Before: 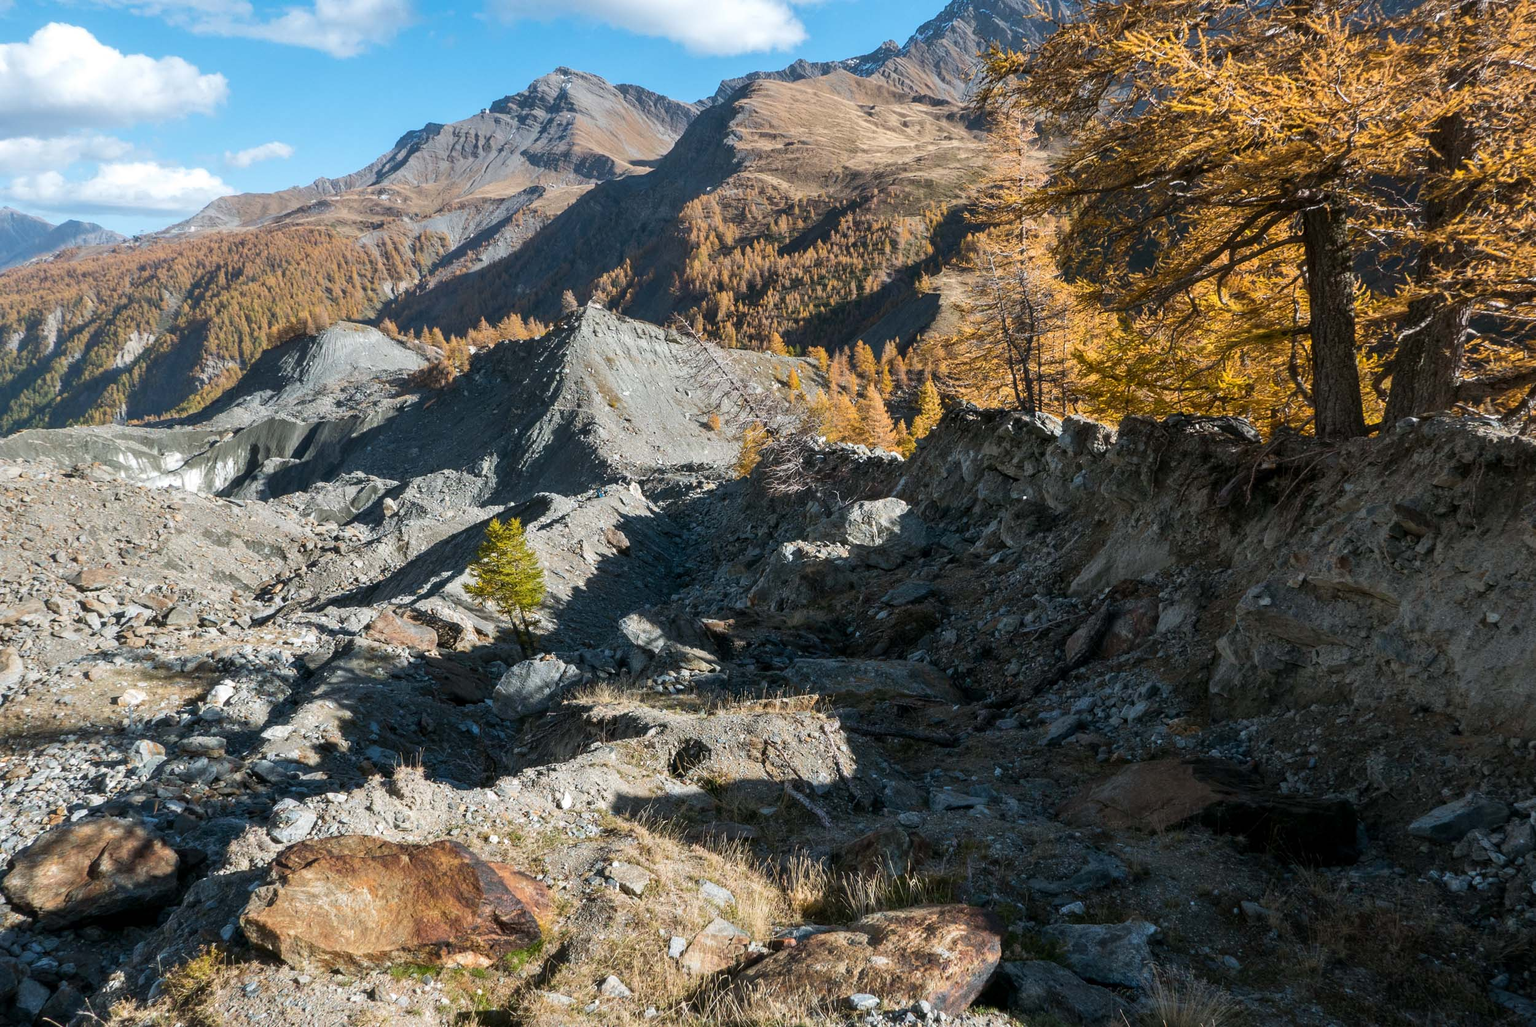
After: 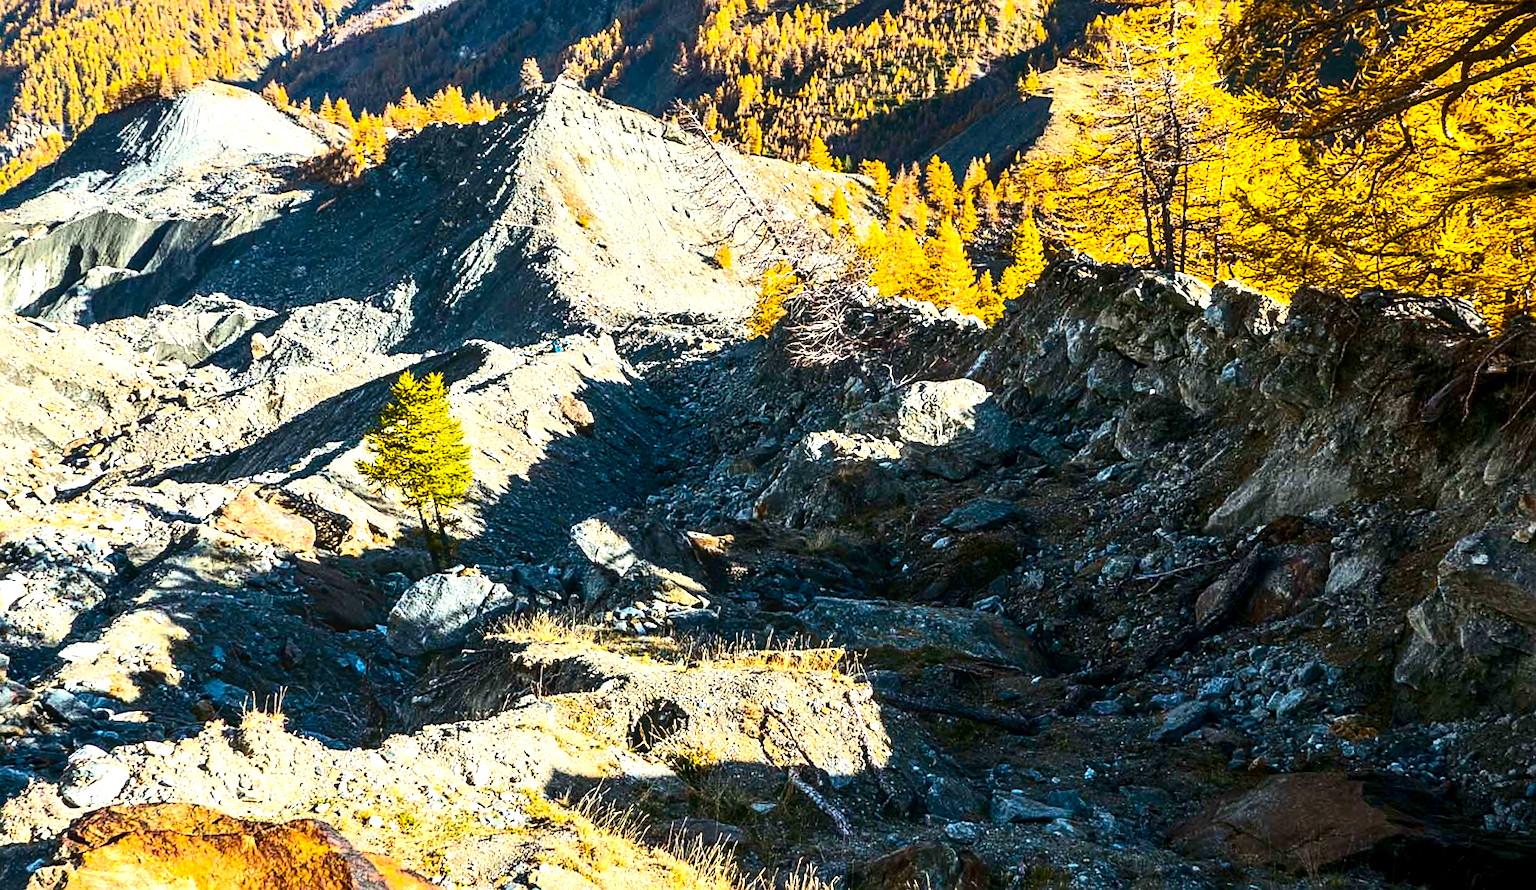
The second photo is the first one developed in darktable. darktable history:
crop and rotate: angle -3.75°, left 9.92%, top 20.429%, right 12.111%, bottom 11.935%
color balance rgb: highlights gain › chroma 2.993%, highlights gain › hue 78.18°, linear chroma grading › global chroma 0.879%, perceptual saturation grading › global saturation 24.912%, perceptual brilliance grading › global brilliance 29.954%, perceptual brilliance grading › highlights 11.802%, perceptual brilliance grading › mid-tones 24.526%, global vibrance 41.278%
local contrast: detail 130%
sharpen: on, module defaults
contrast brightness saturation: contrast 0.295
